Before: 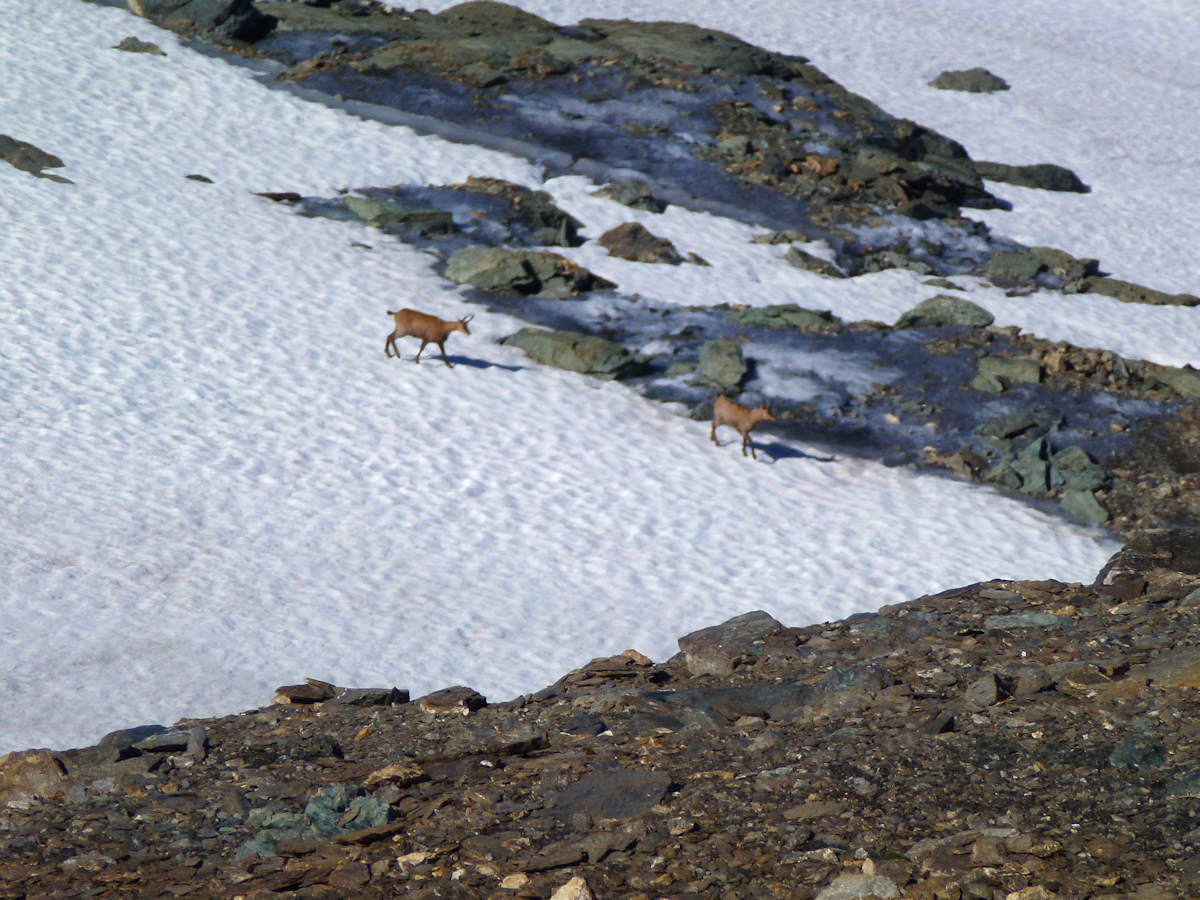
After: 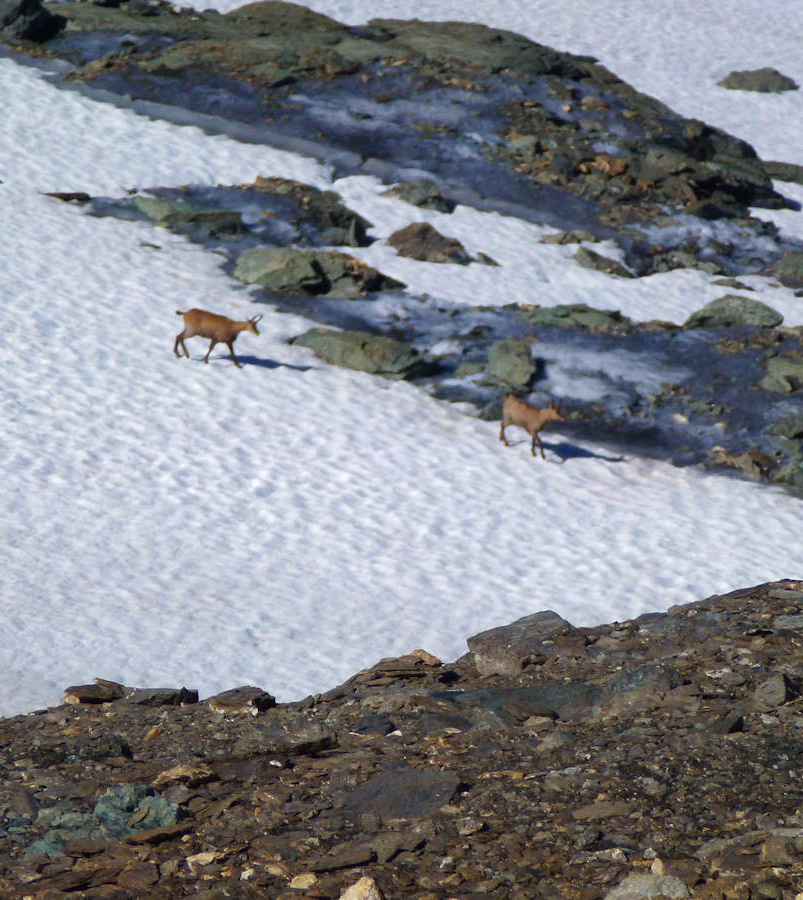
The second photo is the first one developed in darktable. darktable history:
crop and rotate: left 17.637%, right 15.42%
